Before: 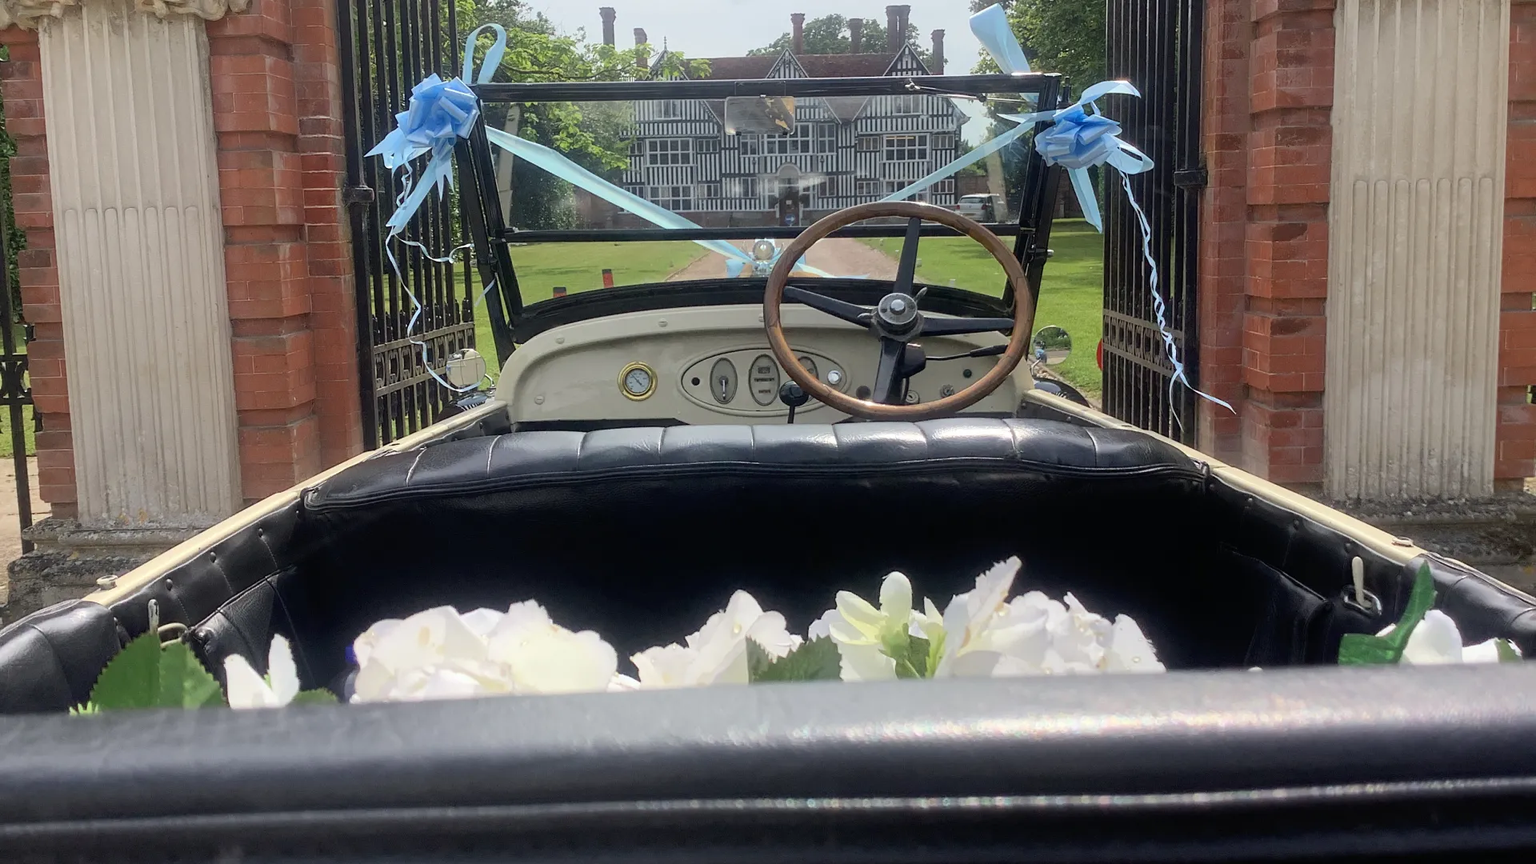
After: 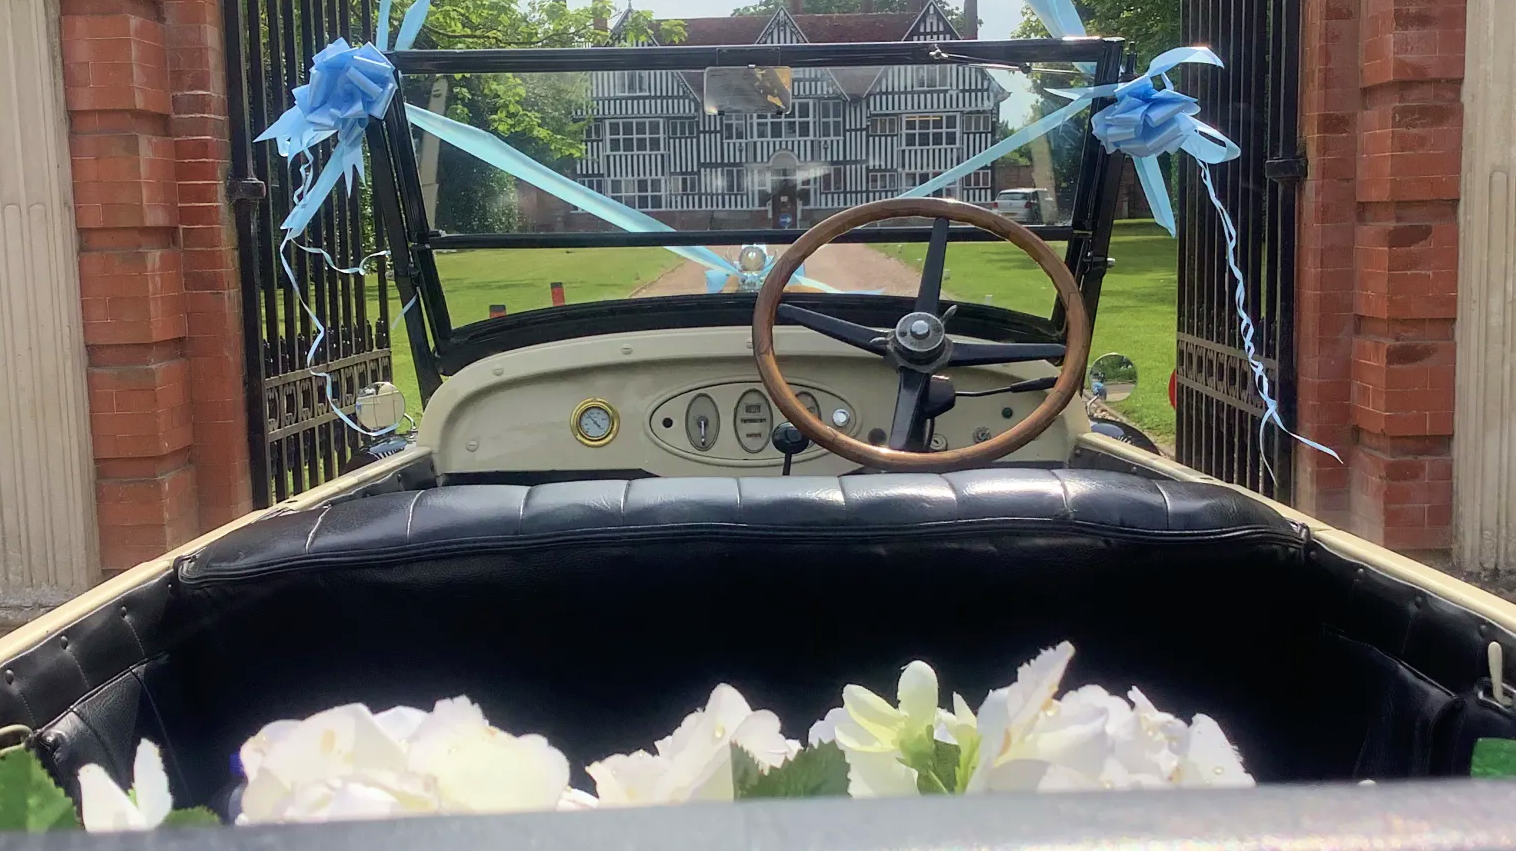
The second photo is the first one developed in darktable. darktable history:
crop and rotate: left 10.545%, top 5.068%, right 10.482%, bottom 16.089%
velvia: on, module defaults
